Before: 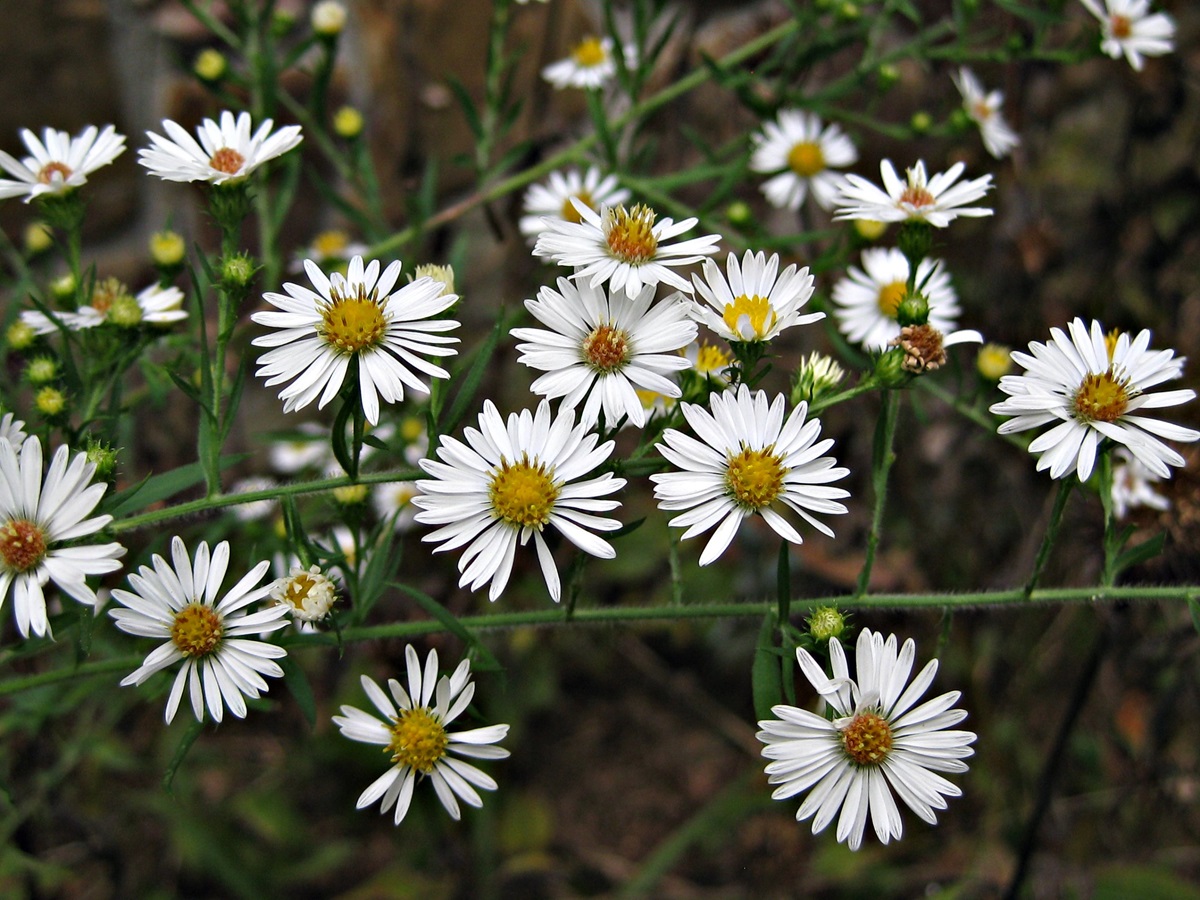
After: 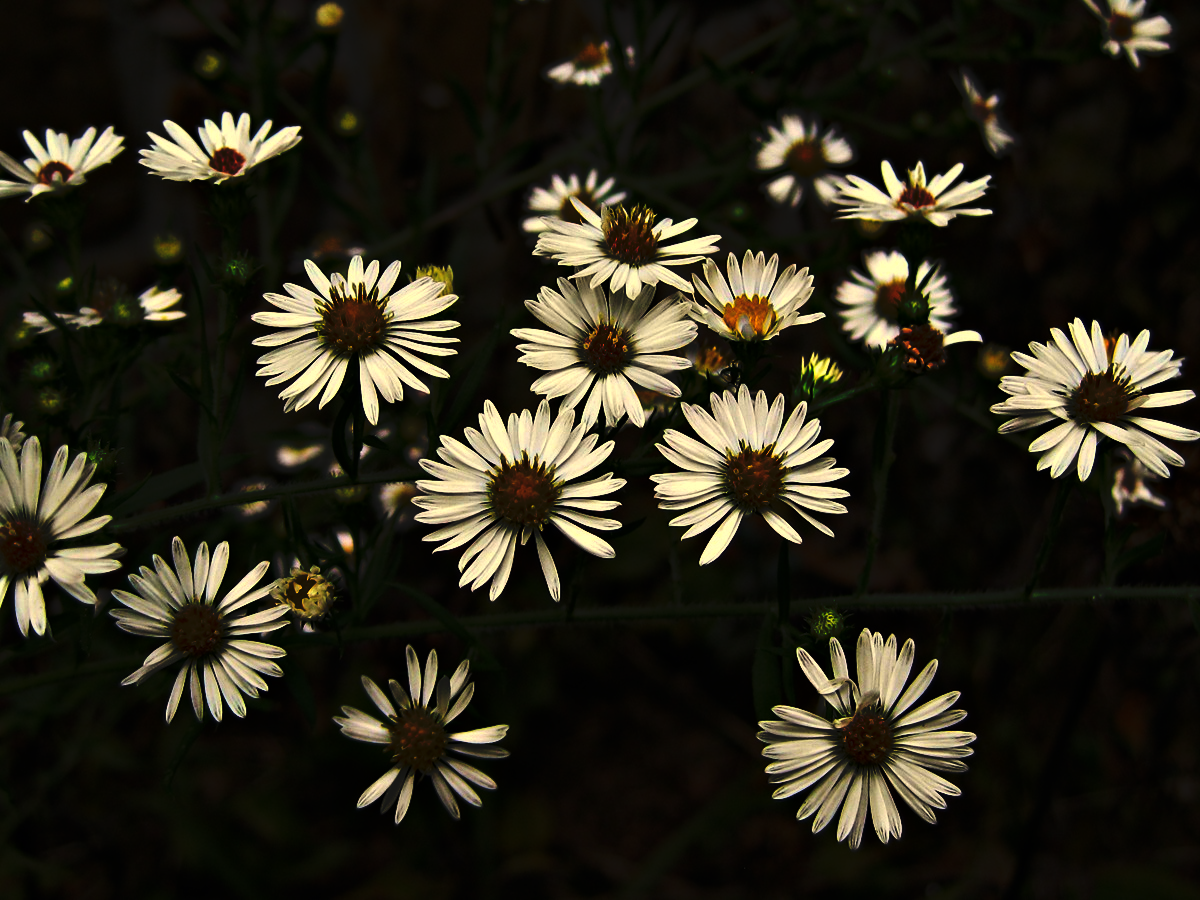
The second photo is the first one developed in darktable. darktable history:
tone curve: curves: ch0 [(0, 0) (0.003, 0.032) (0.53, 0.368) (0.901, 0.866) (1, 1)]
contrast brightness saturation: contrast 0.15, brightness -0.01, saturation 0.1
base curve: curves: ch0 [(0, 0) (0.472, 0.455) (1, 1)]
white balance: red 1.029, blue 0.92
